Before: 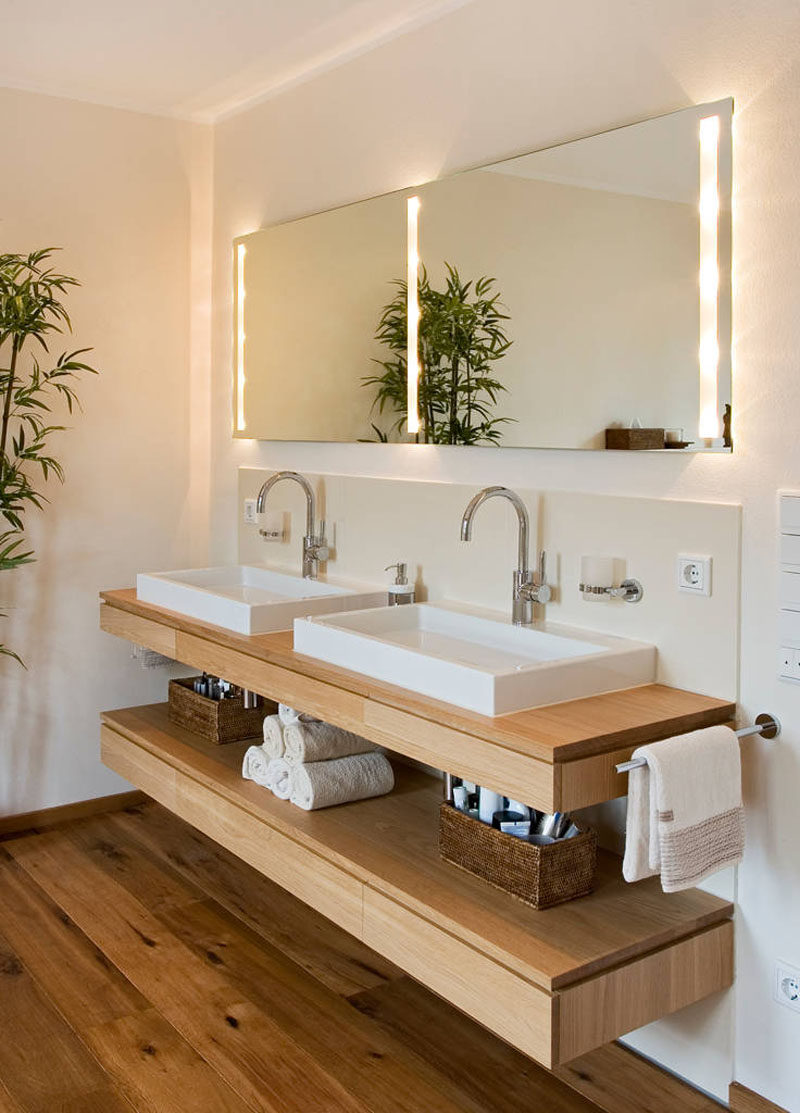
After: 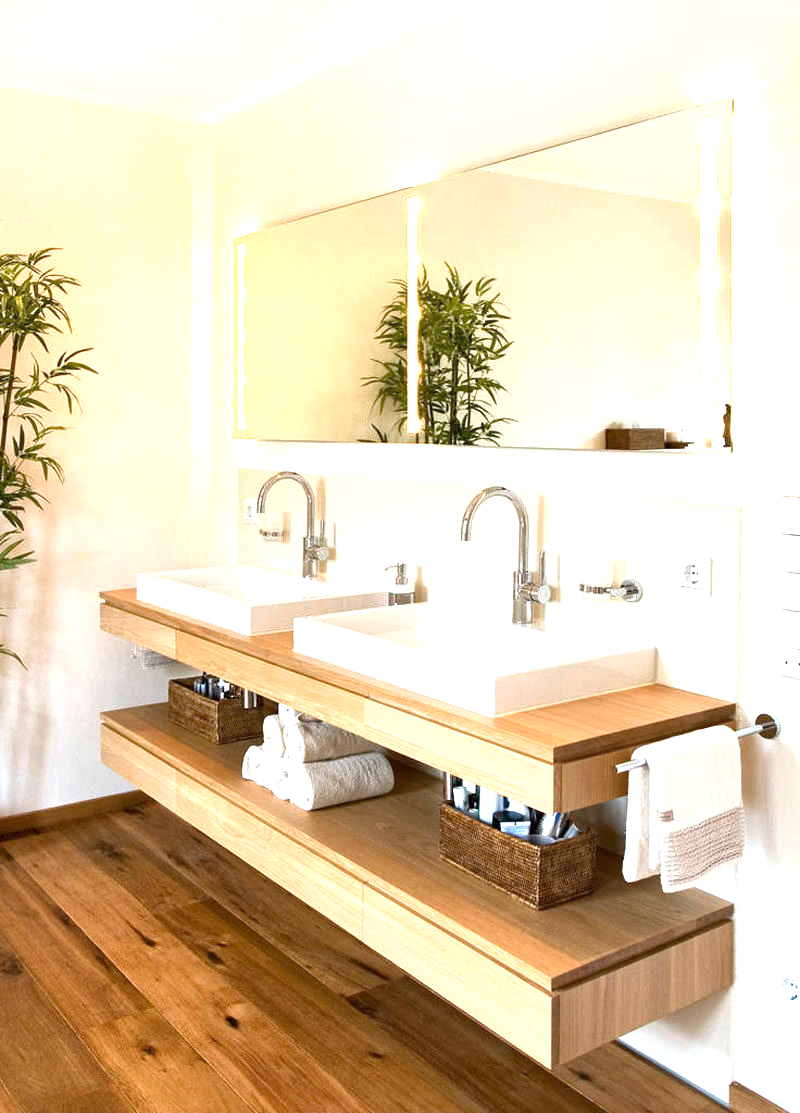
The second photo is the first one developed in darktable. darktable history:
exposure: black level correction 0, exposure 1.173 EV, compensate exposure bias true, compensate highlight preservation false
local contrast: mode bilateral grid, contrast 20, coarseness 50, detail 120%, midtone range 0.2
